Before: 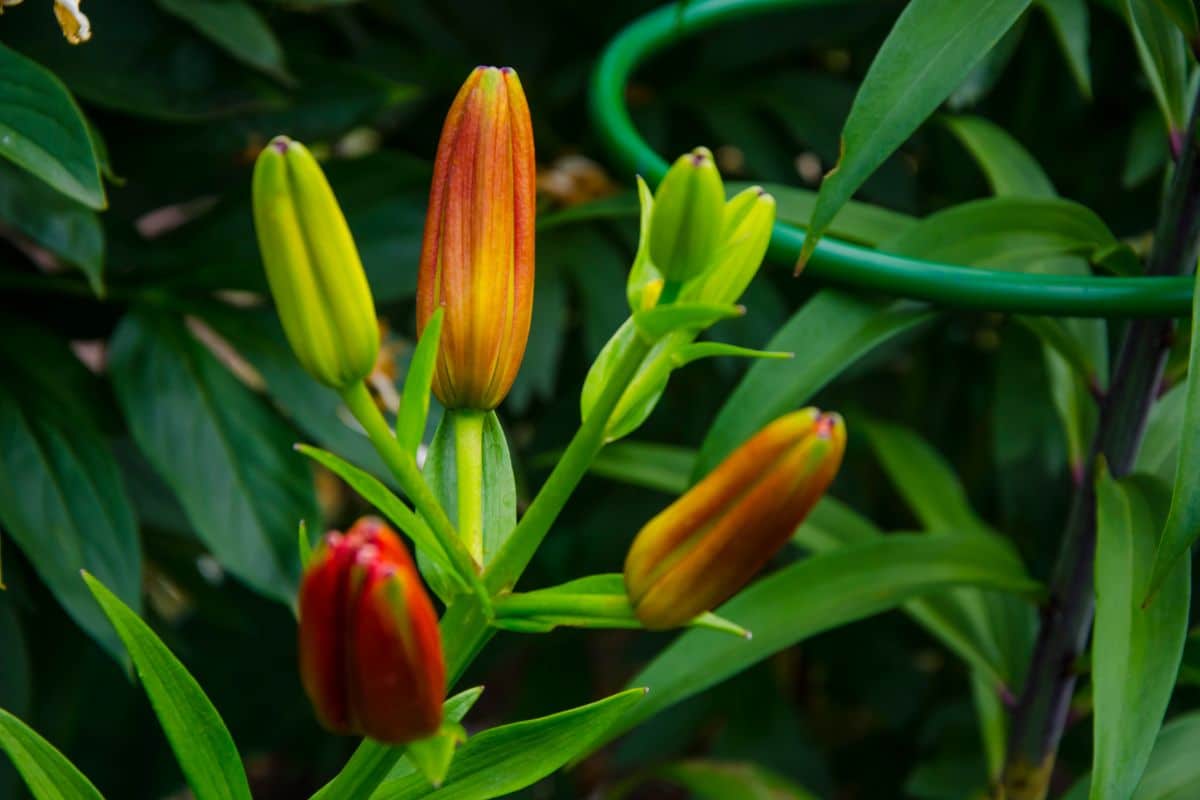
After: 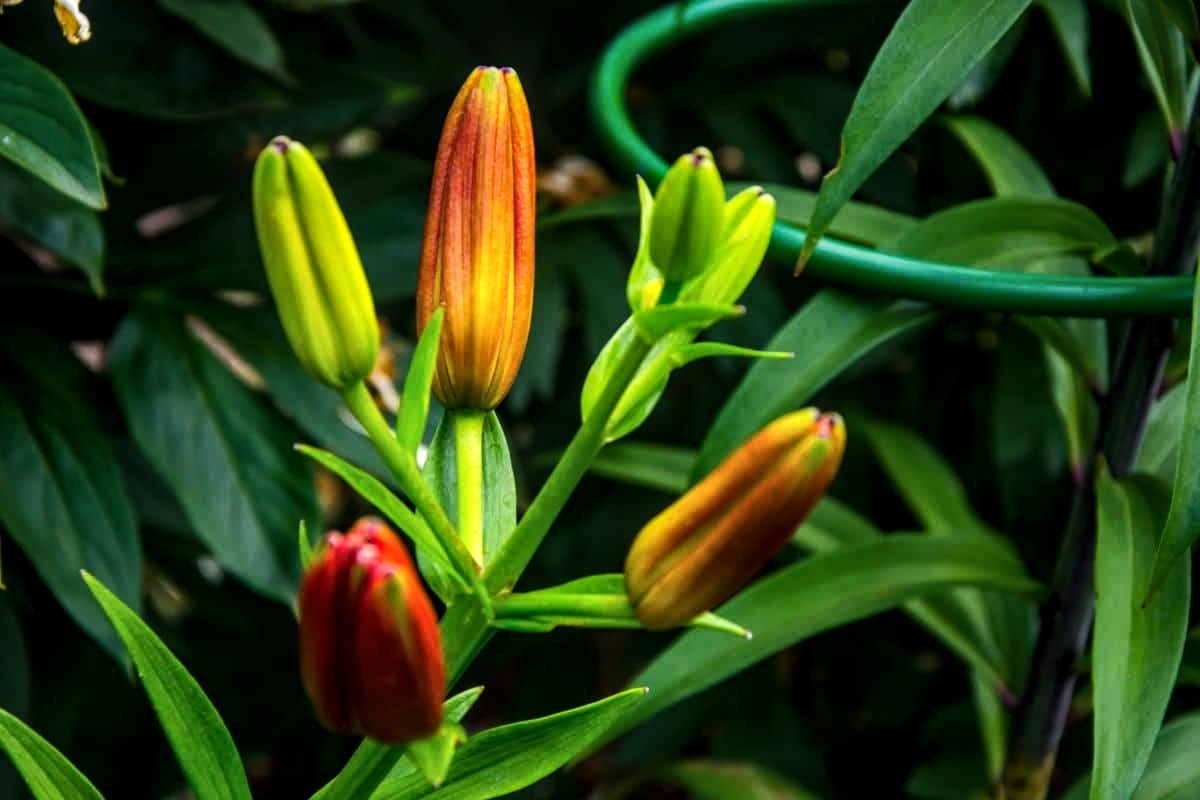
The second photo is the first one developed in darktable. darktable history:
local contrast: detail 130%
tone equalizer: -8 EV -0.73 EV, -7 EV -0.708 EV, -6 EV -0.564 EV, -5 EV -0.4 EV, -3 EV 0.373 EV, -2 EV 0.6 EV, -1 EV 0.682 EV, +0 EV 0.735 EV, edges refinement/feathering 500, mask exposure compensation -1.57 EV, preserve details no
